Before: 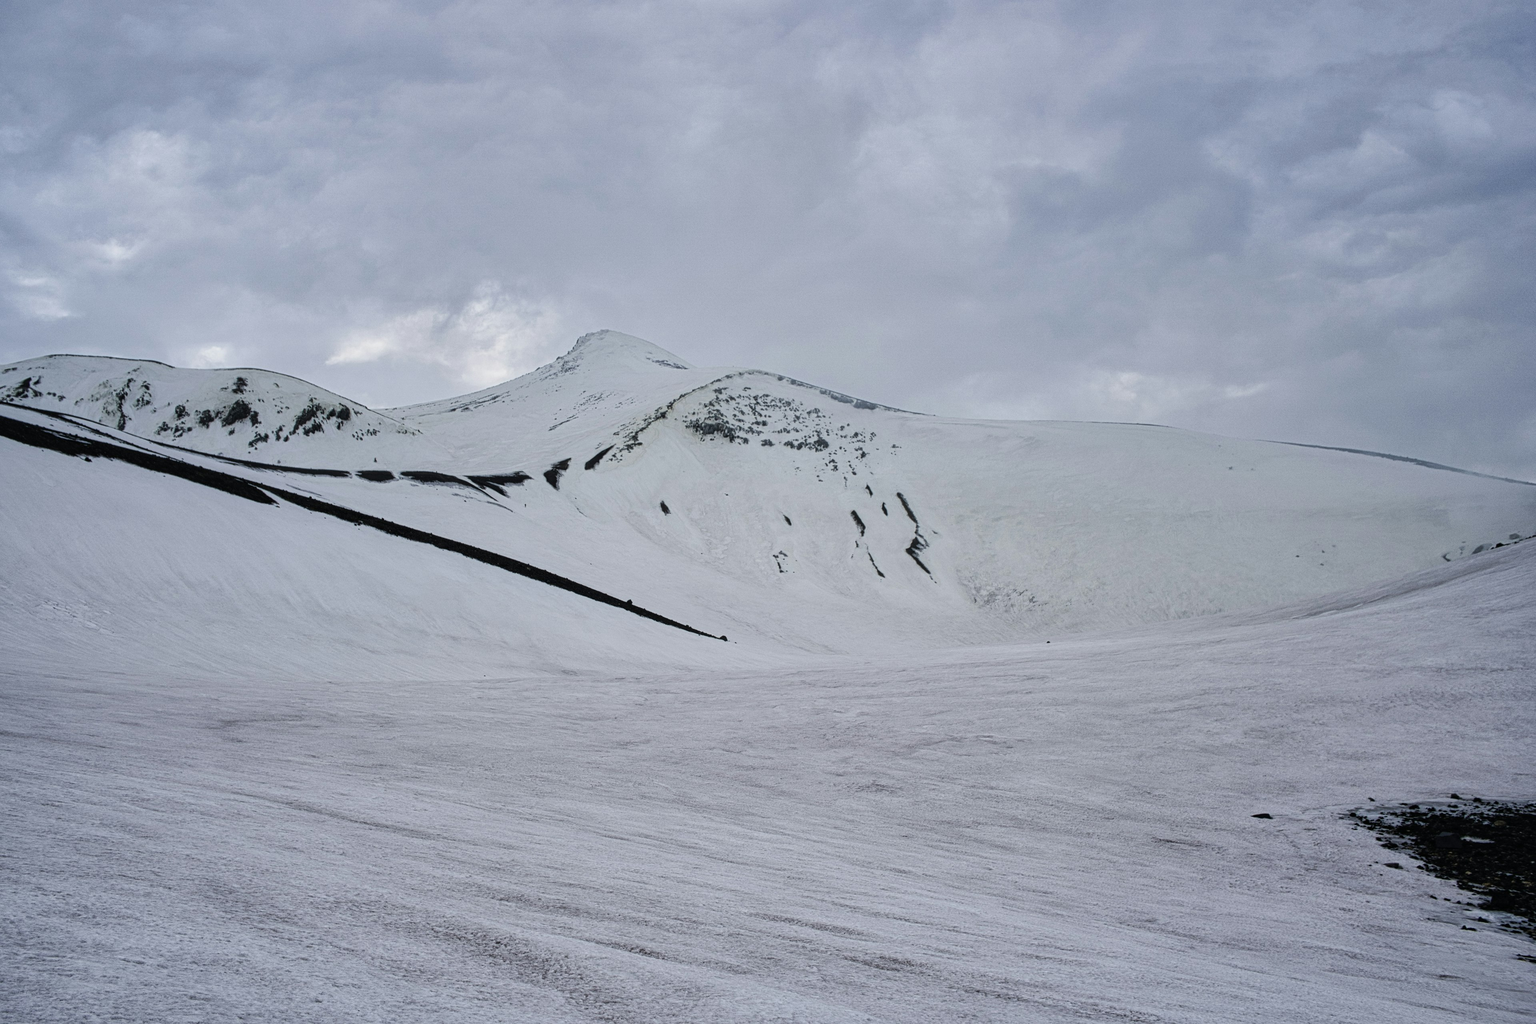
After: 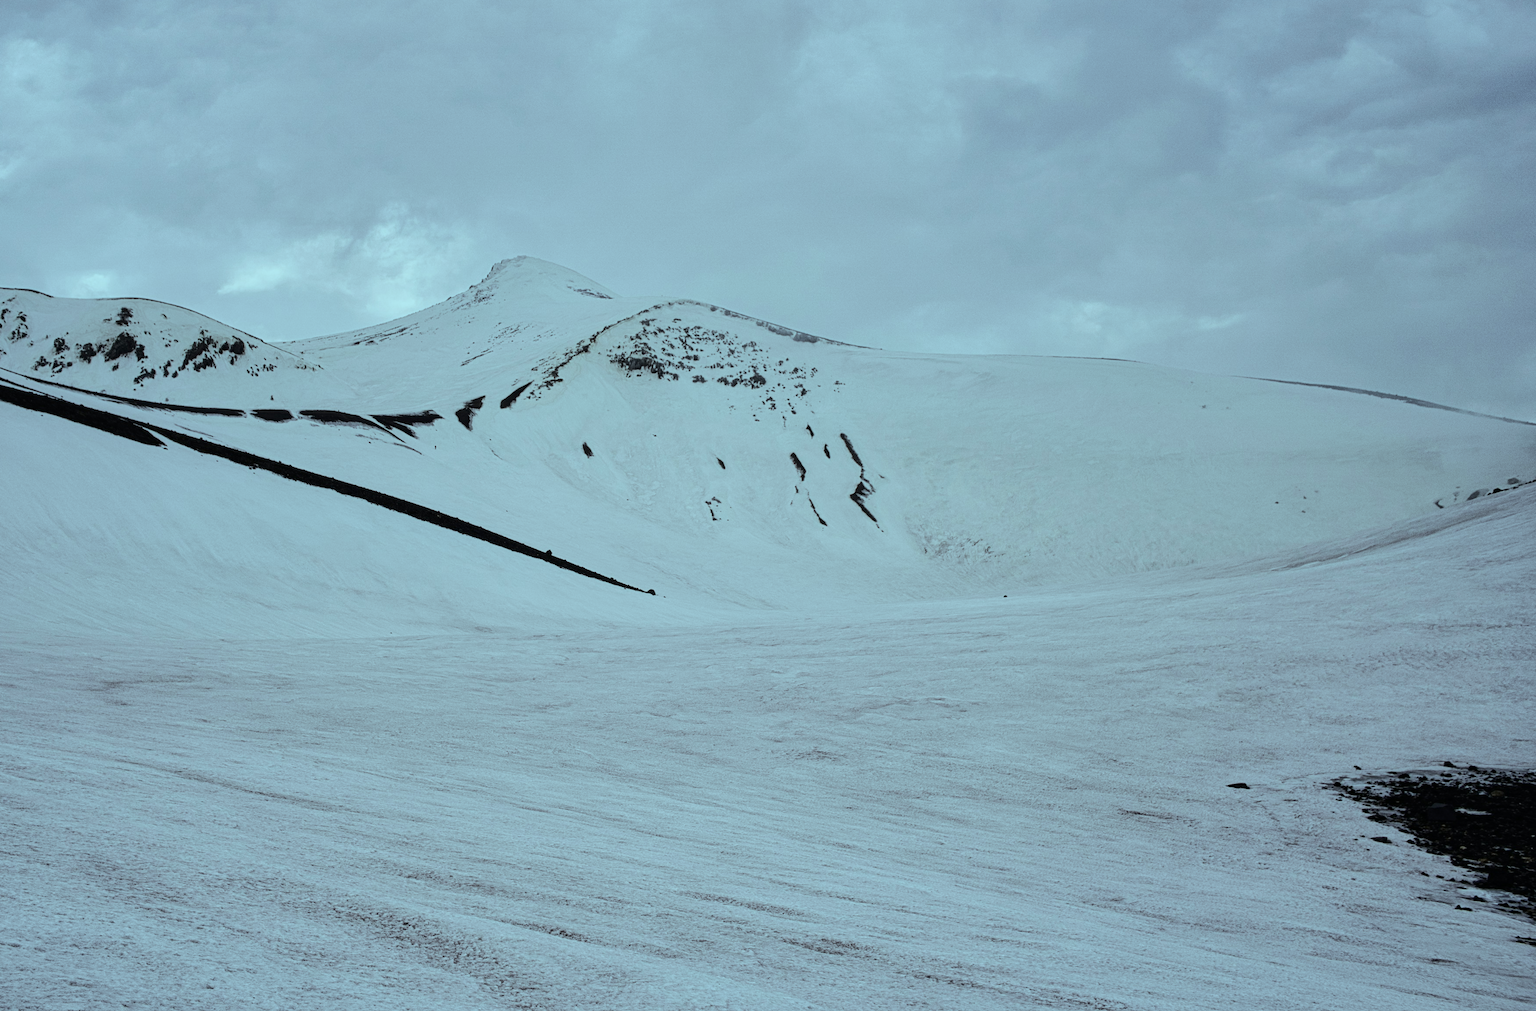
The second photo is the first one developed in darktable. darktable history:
crop and rotate: left 8.226%, top 9.324%
color balance rgb: highlights gain › luminance -32.933%, highlights gain › chroma 5.625%, highlights gain › hue 217.72°, perceptual saturation grading › global saturation 0.888%, perceptual brilliance grading › mid-tones 10.914%, perceptual brilliance grading › shadows 15.286%
contrast brightness saturation: contrast 0.245, saturation -0.321
